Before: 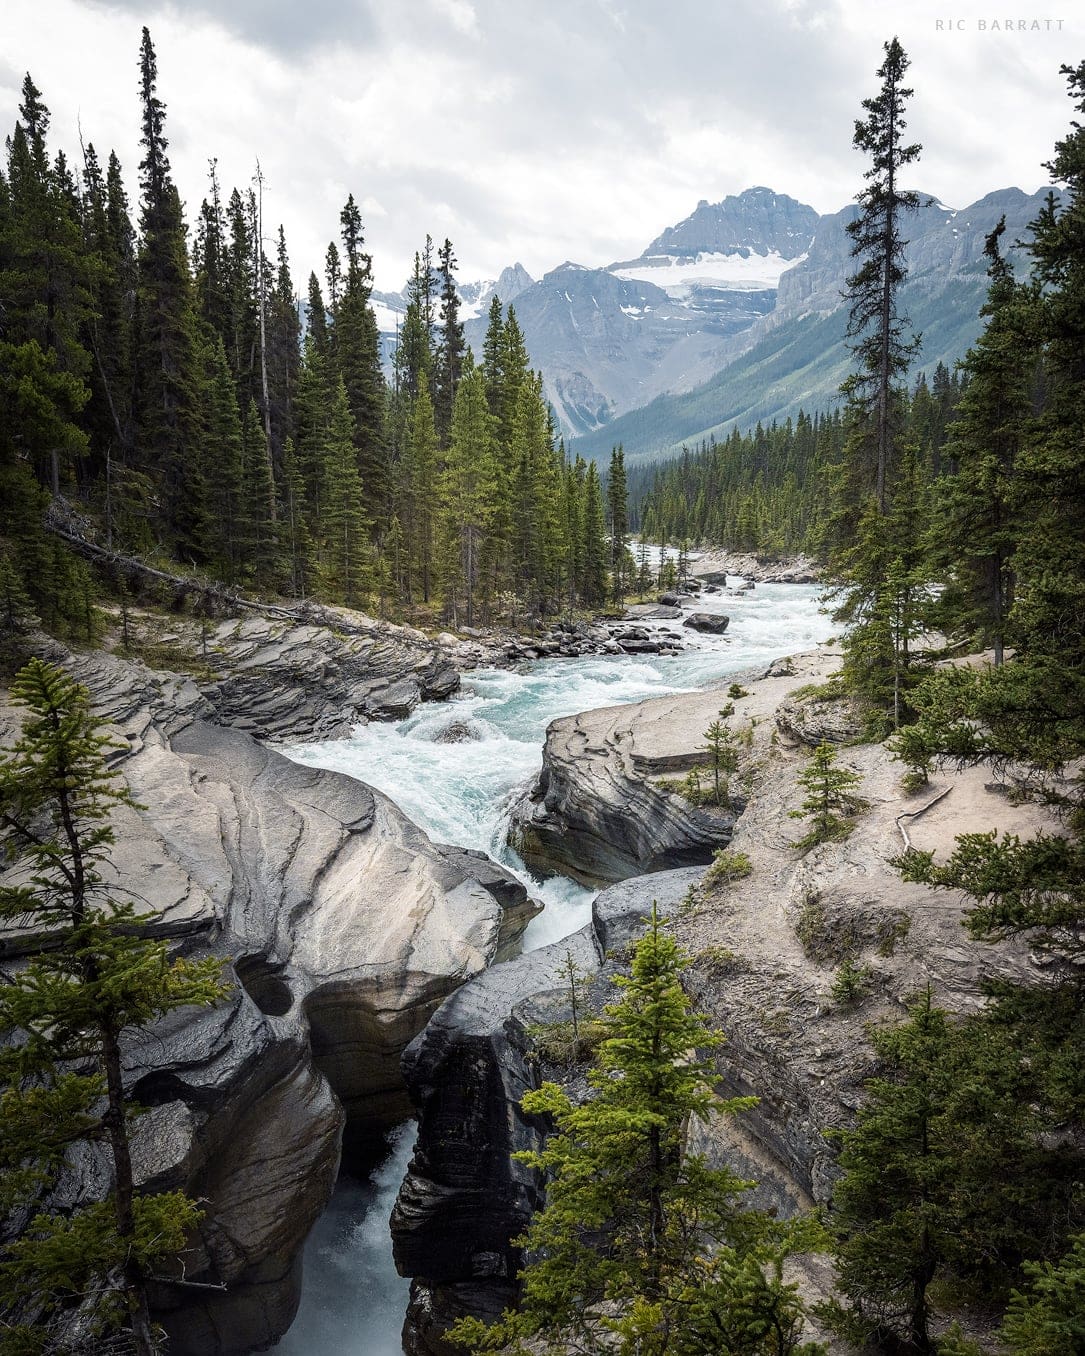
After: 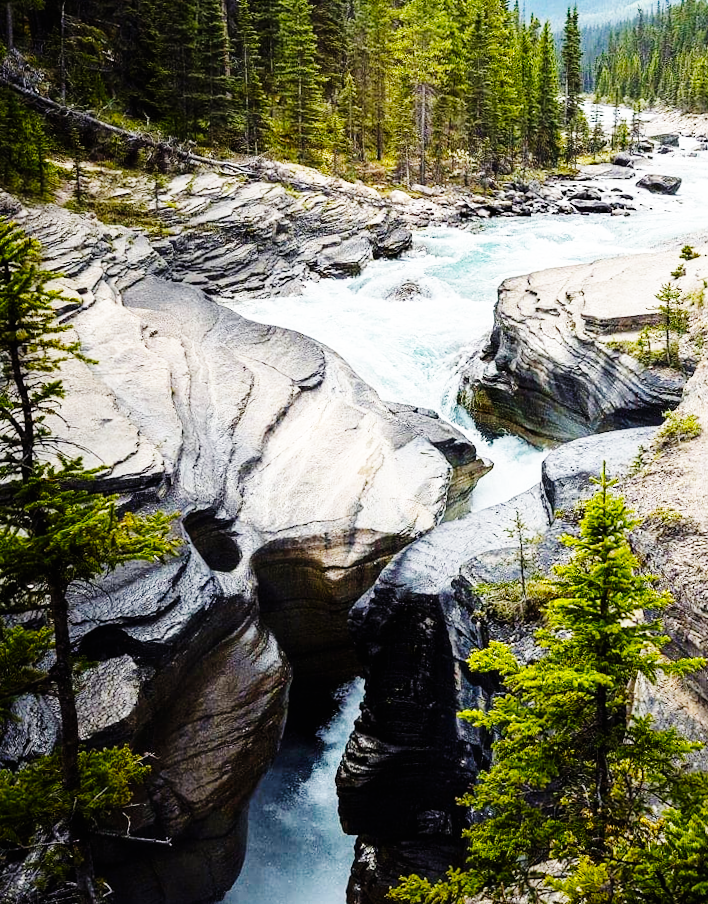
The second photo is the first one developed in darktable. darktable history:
crop and rotate: angle -0.667°, left 3.833%, top 32.309%, right 29.922%
color balance rgb: perceptual saturation grading › global saturation 30.172%
base curve: curves: ch0 [(0, 0) (0, 0) (0.002, 0.001) (0.008, 0.003) (0.019, 0.011) (0.037, 0.037) (0.064, 0.11) (0.102, 0.232) (0.152, 0.379) (0.216, 0.524) (0.296, 0.665) (0.394, 0.789) (0.512, 0.881) (0.651, 0.945) (0.813, 0.986) (1, 1)], preserve colors none
